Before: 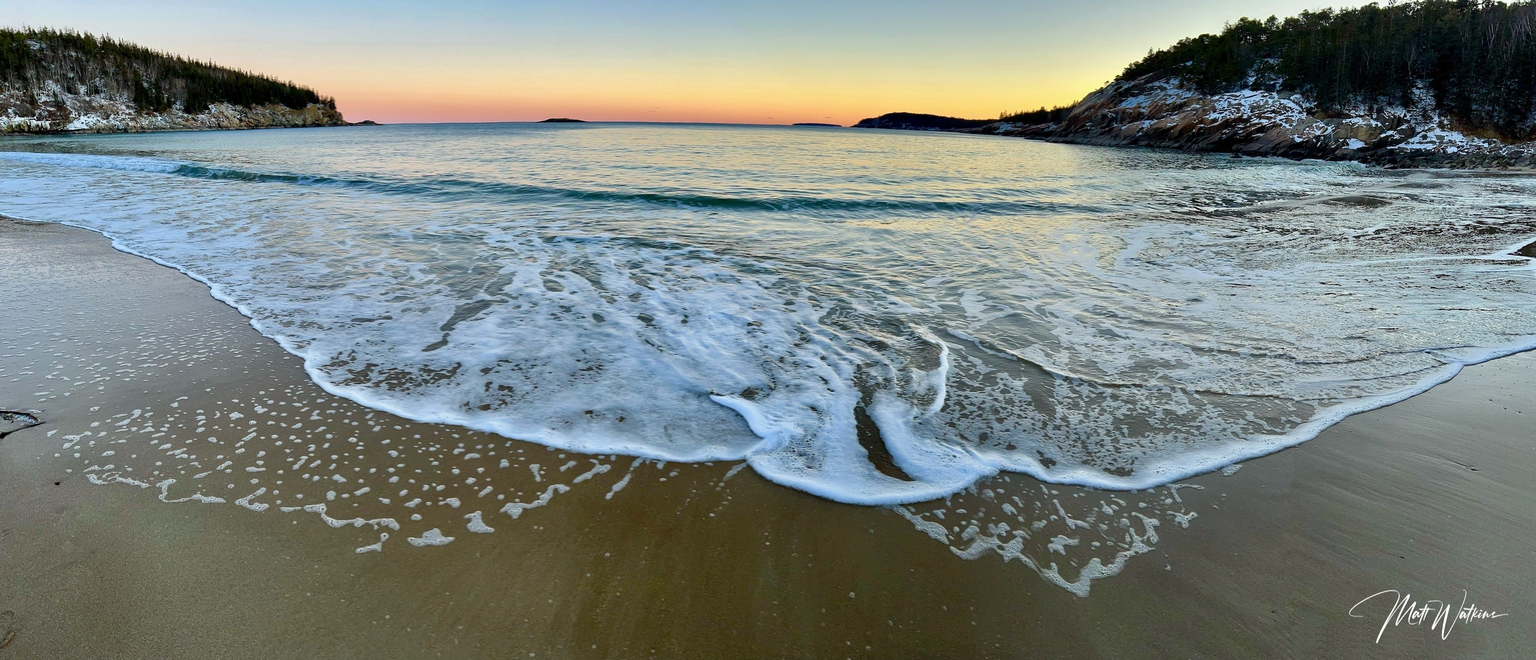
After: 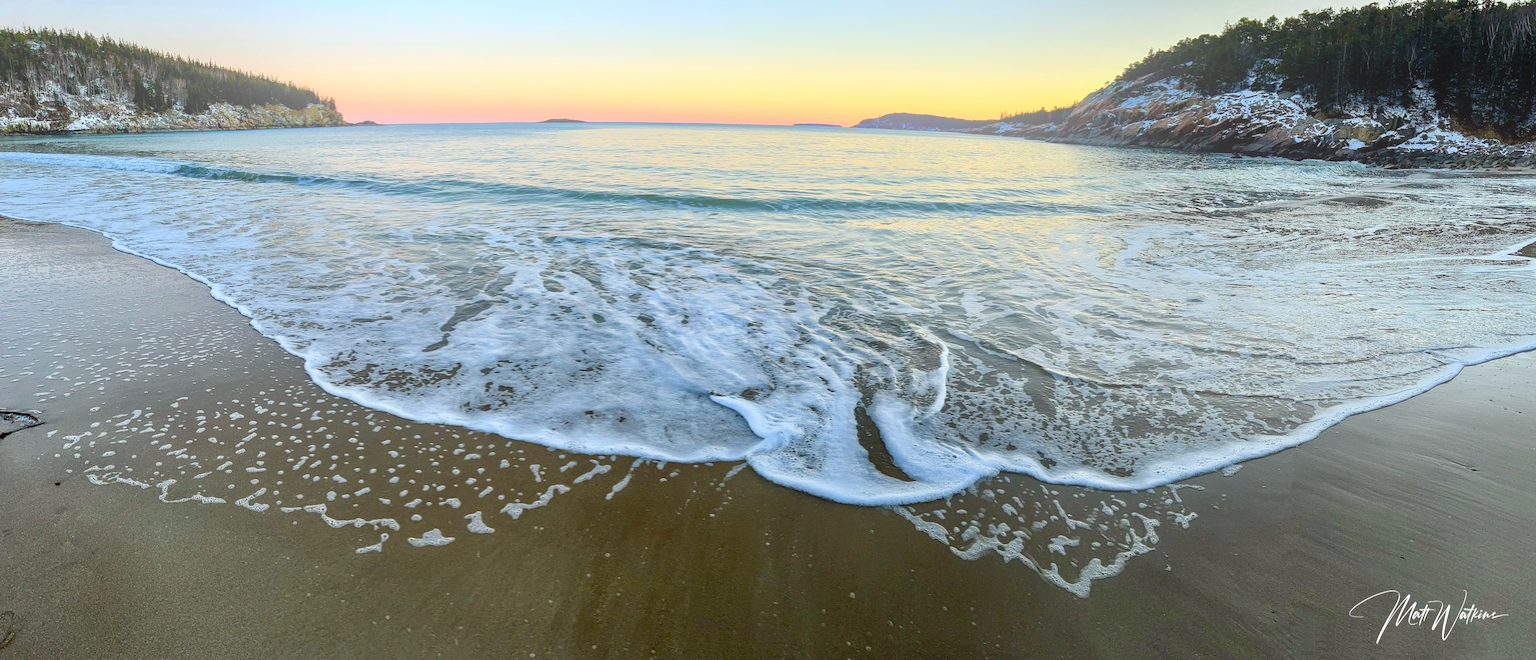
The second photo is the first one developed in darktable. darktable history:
local contrast: on, module defaults
exposure: compensate highlight preservation false
bloom: size 40%
